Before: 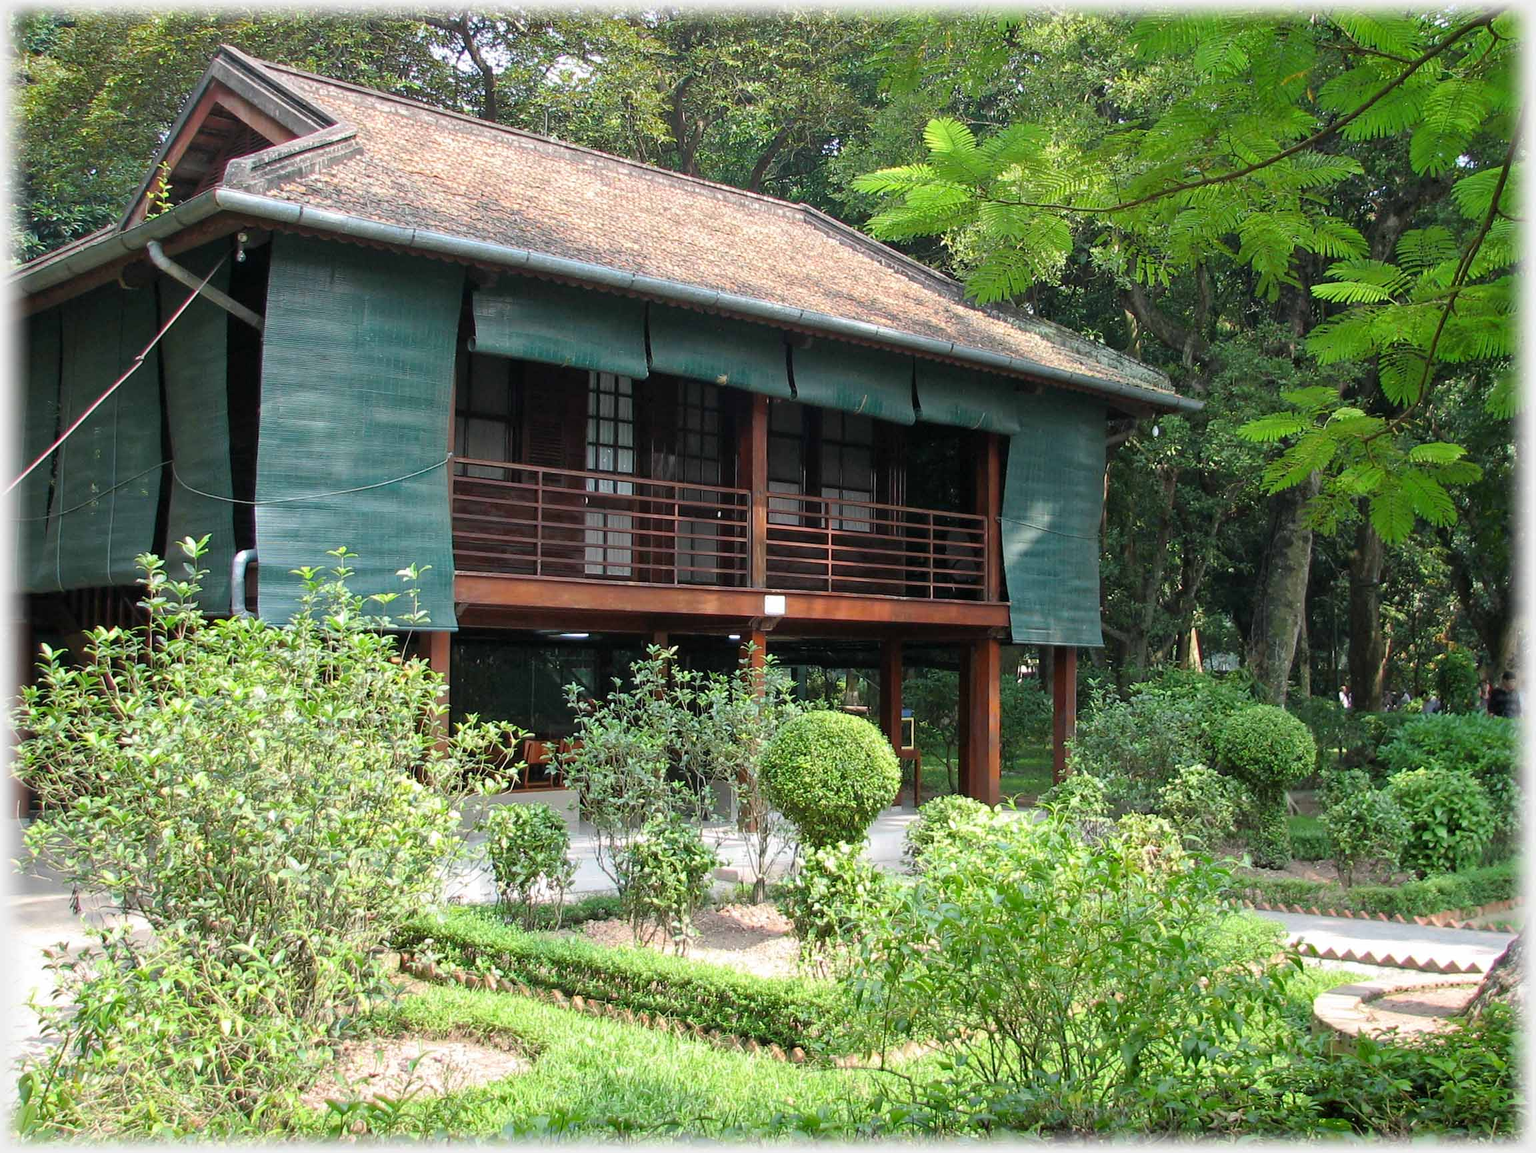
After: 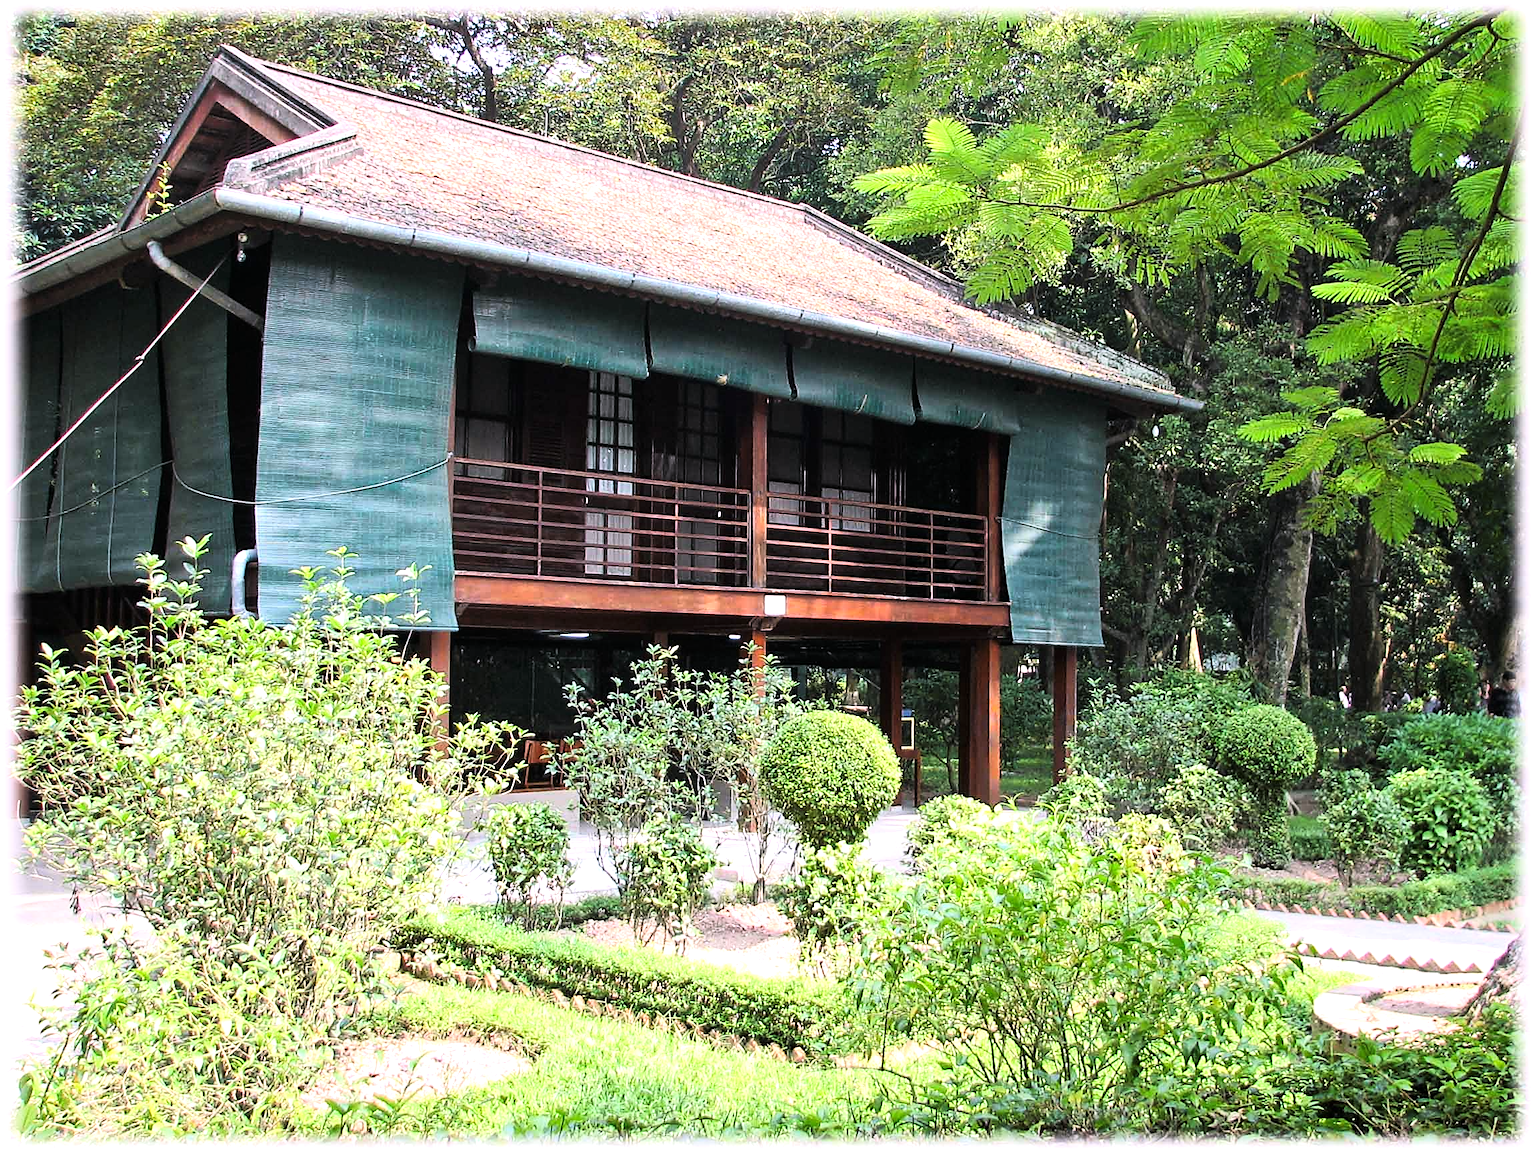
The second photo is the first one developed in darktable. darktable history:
sharpen: on, module defaults
tone curve: curves: ch0 [(0, 0) (0.137, 0.063) (0.255, 0.176) (0.502, 0.502) (0.749, 0.839) (1, 1)], color space Lab, linked channels, preserve colors none
exposure: black level correction 0, exposure 0.5 EV, compensate highlight preservation false
white balance: red 1.05, blue 1.072
